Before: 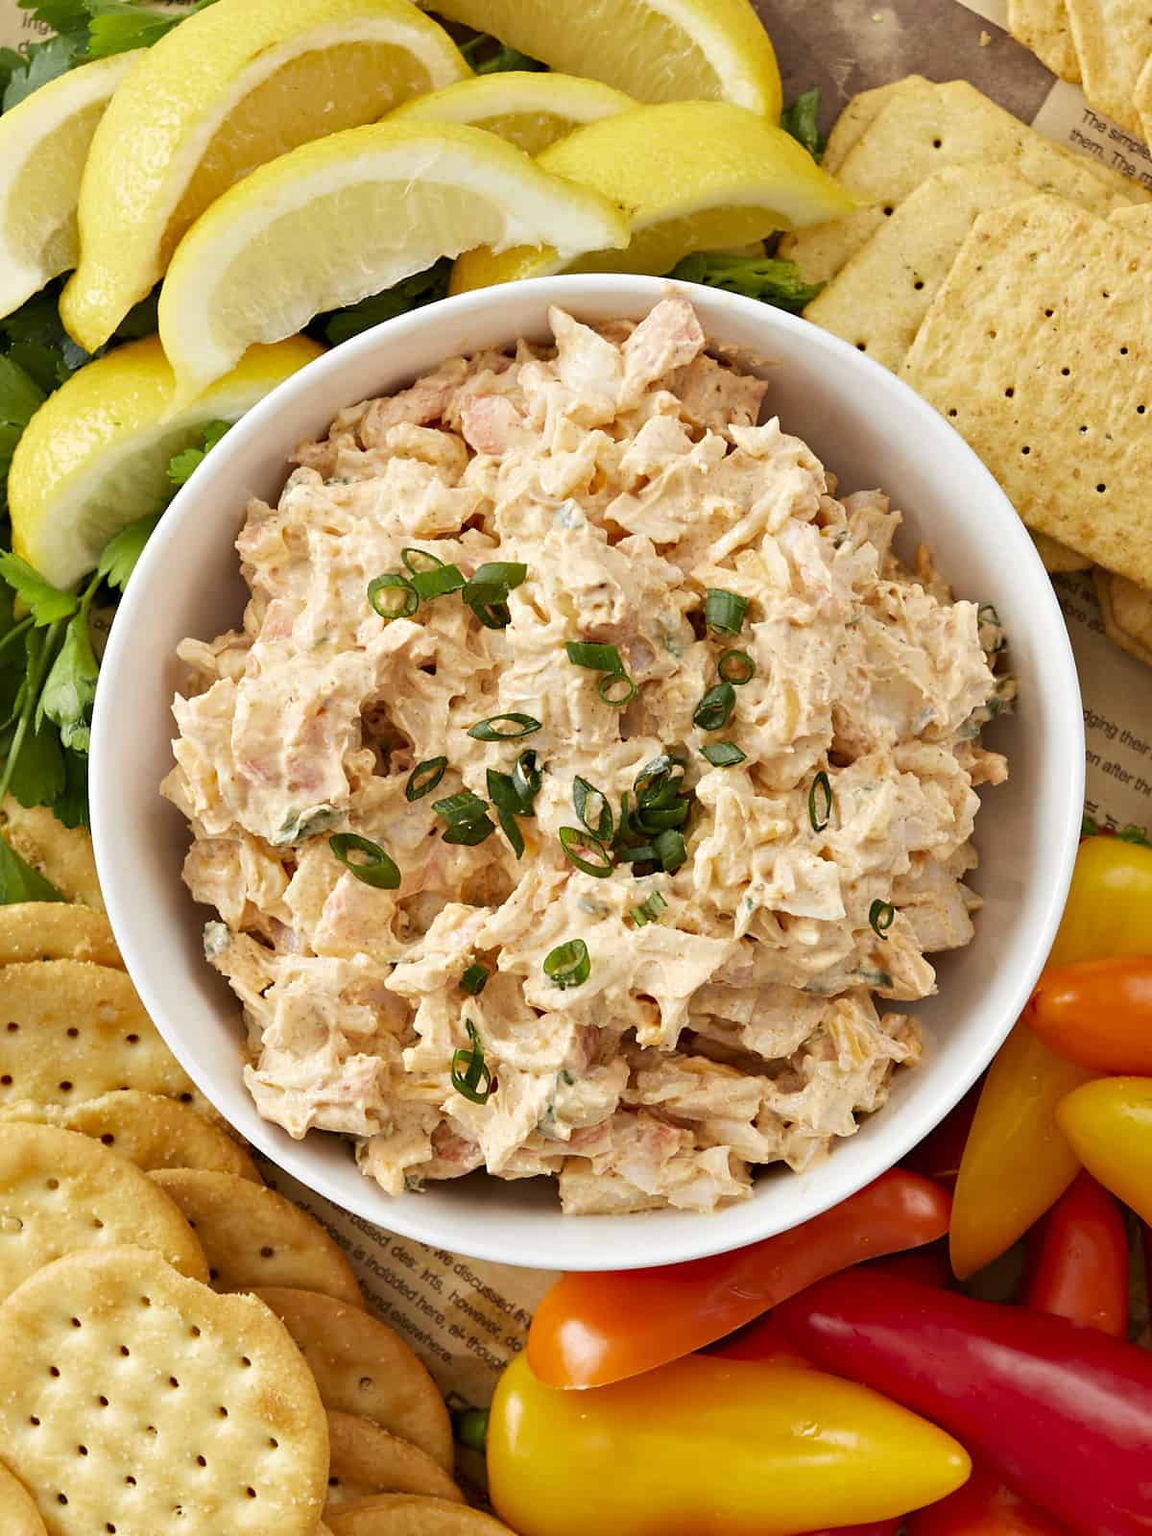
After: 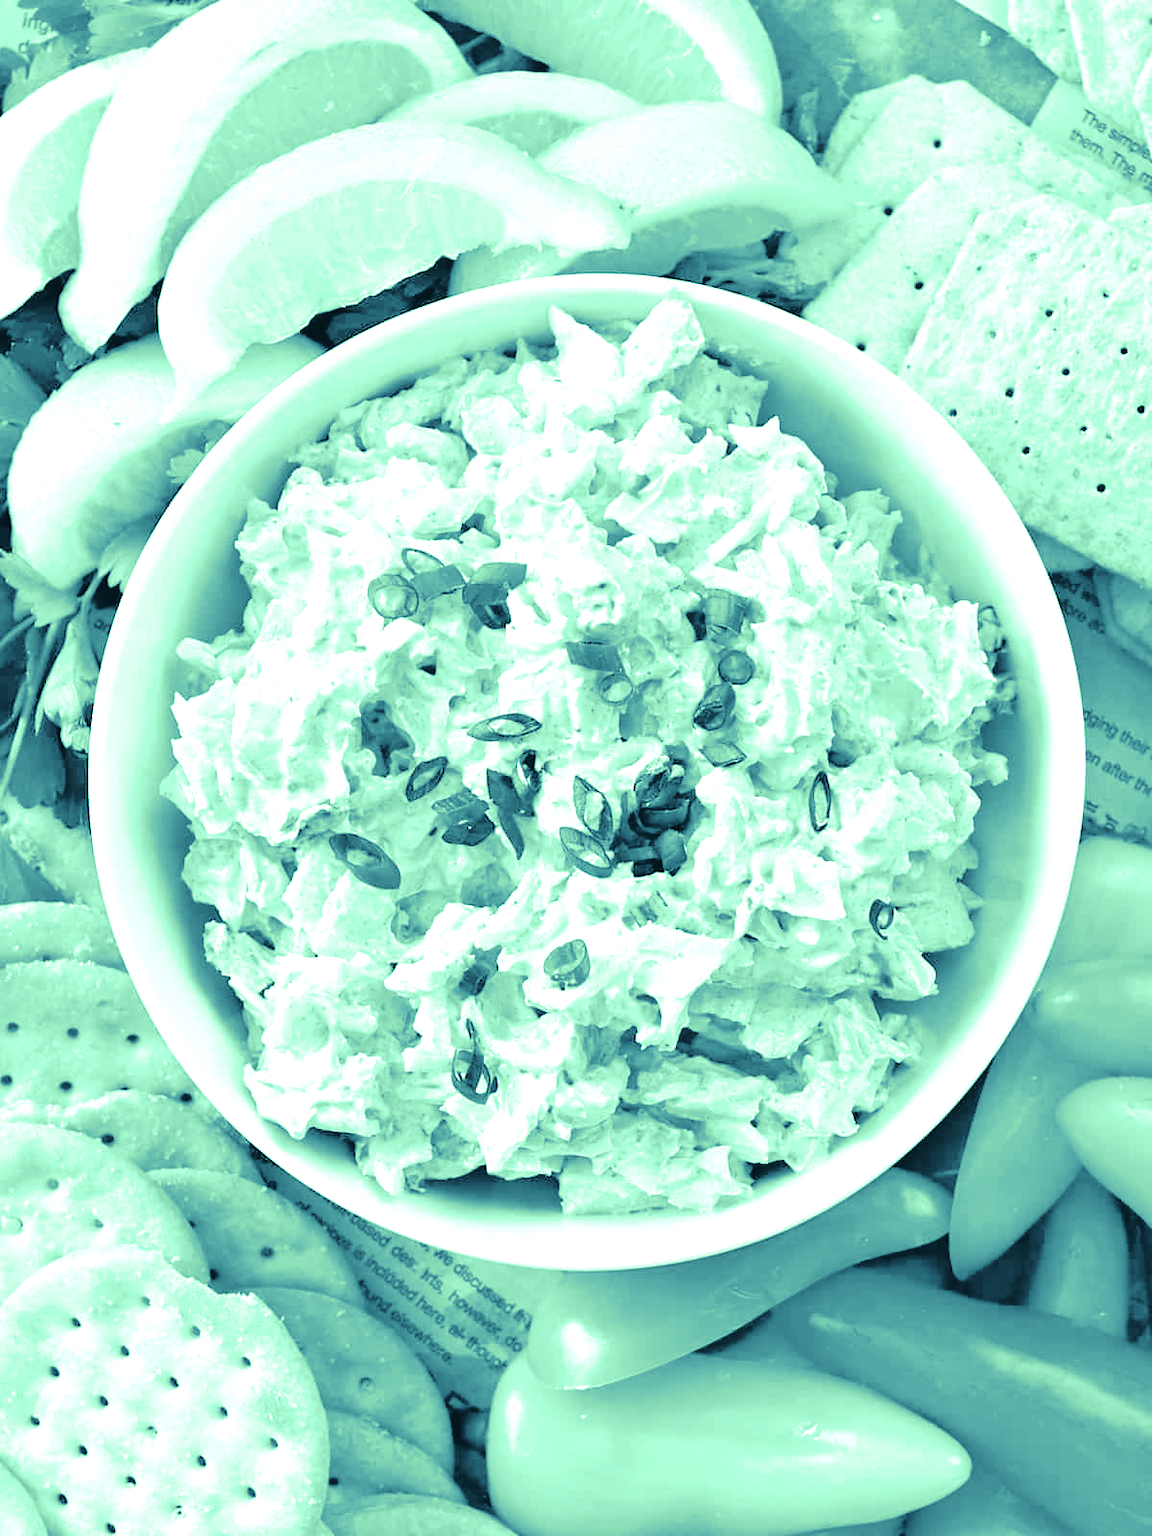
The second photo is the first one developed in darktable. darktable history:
exposure: black level correction 0.016, exposure 1.774 EV, compensate highlight preservation false
split-toning: shadows › hue 212.4°, balance -70
colorize: hue 147.6°, saturation 65%, lightness 21.64%
